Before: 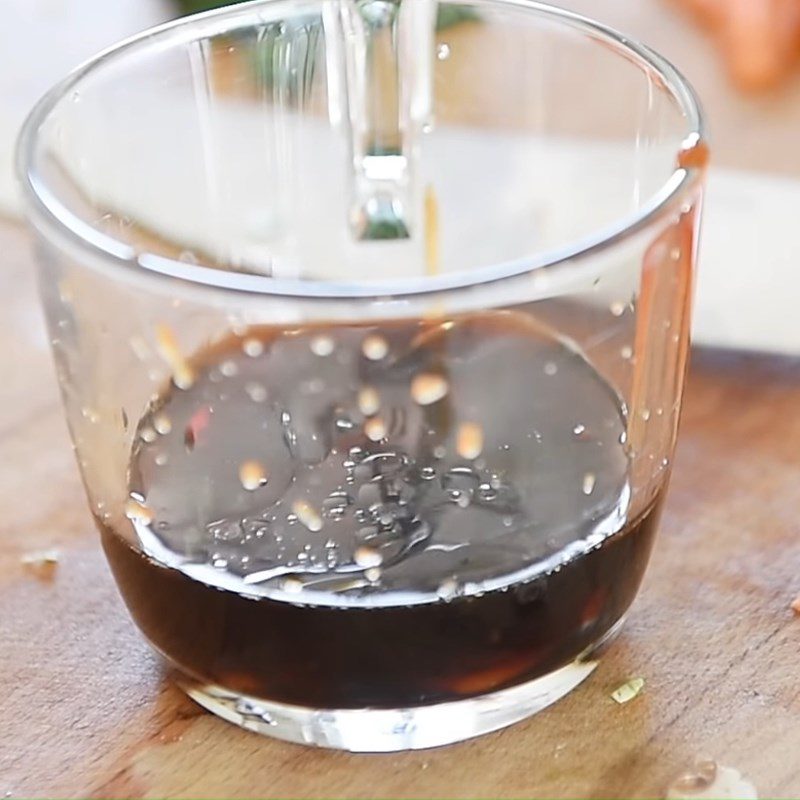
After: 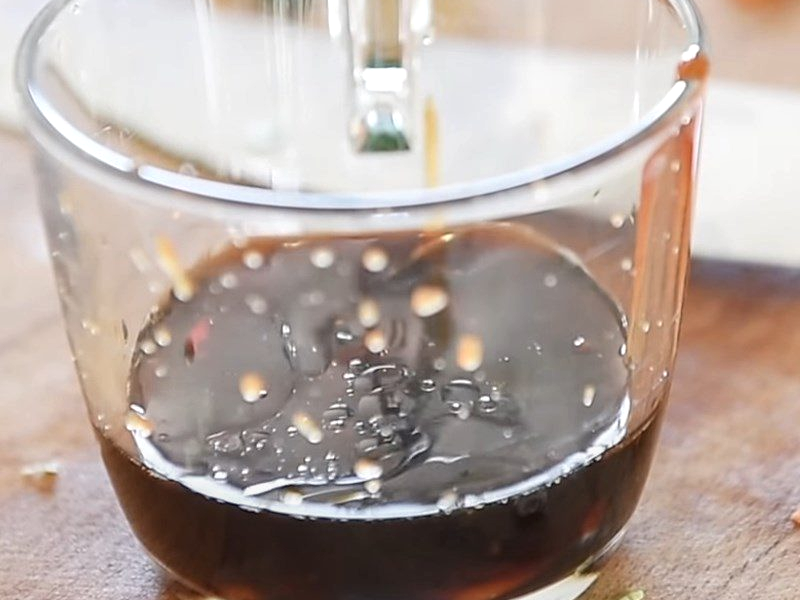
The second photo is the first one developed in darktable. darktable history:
local contrast: on, module defaults
crop: top 11.047%, bottom 13.941%
